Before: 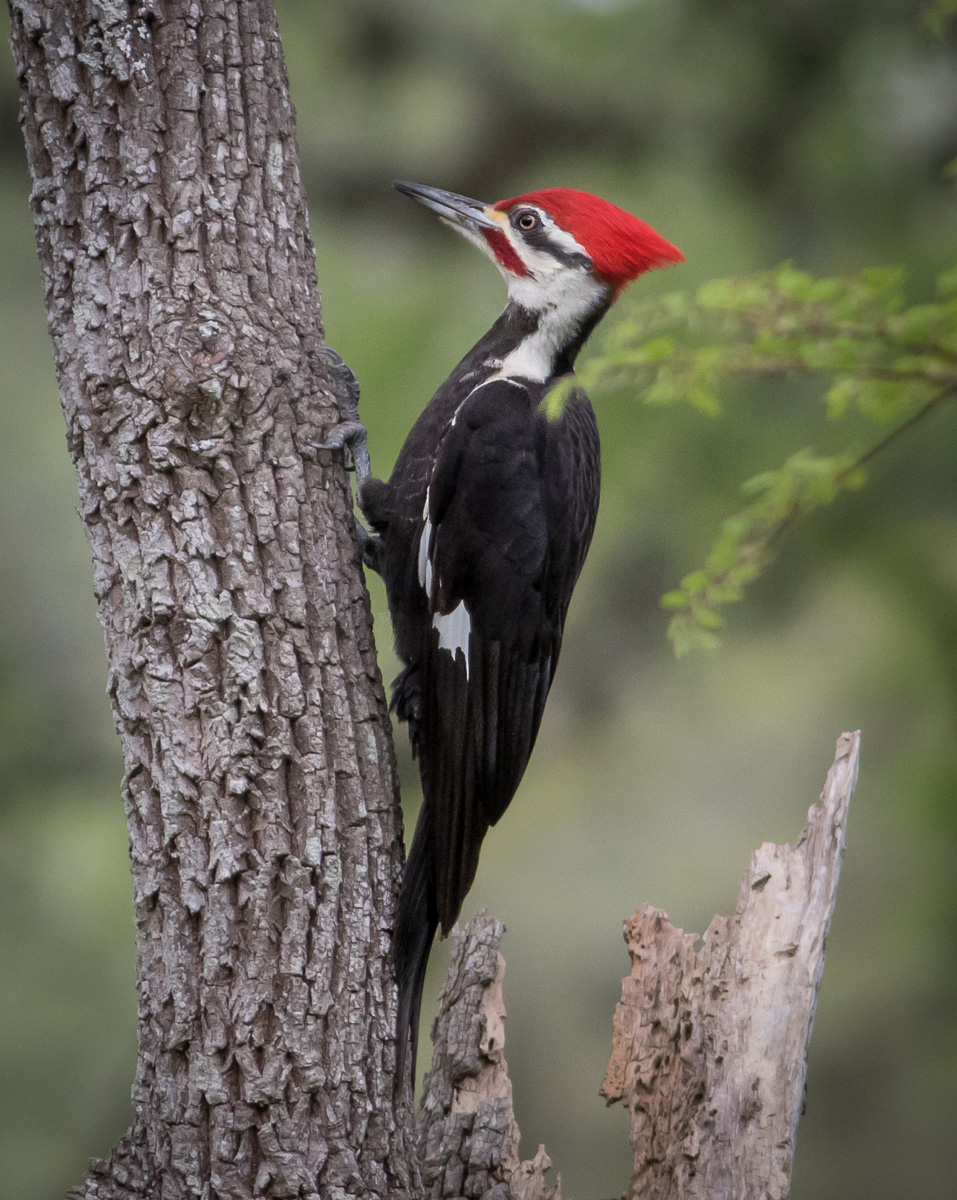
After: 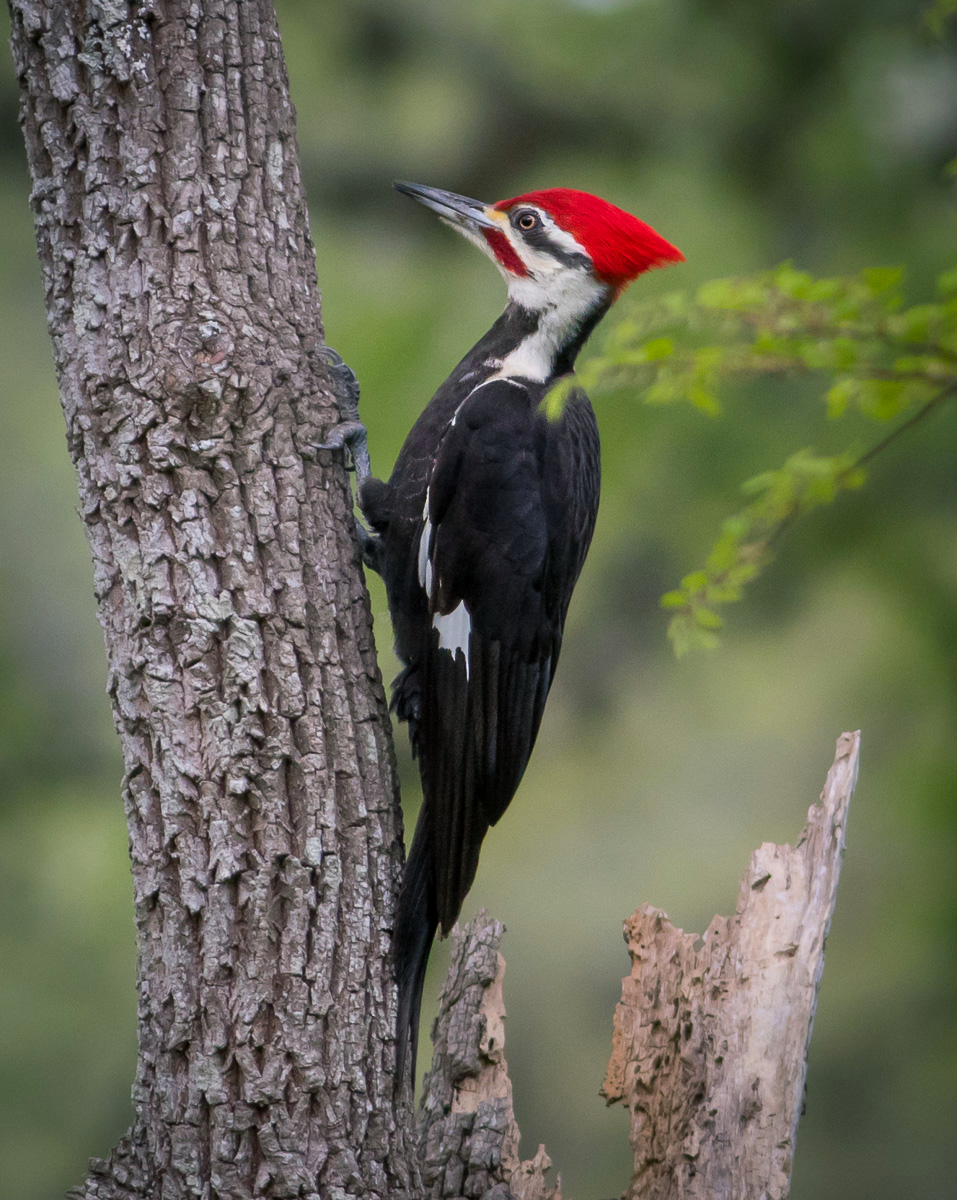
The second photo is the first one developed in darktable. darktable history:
color balance rgb: shadows lift › luminance -7.954%, shadows lift › chroma 2.087%, shadows lift › hue 203.28°, perceptual saturation grading › global saturation 30.304%
